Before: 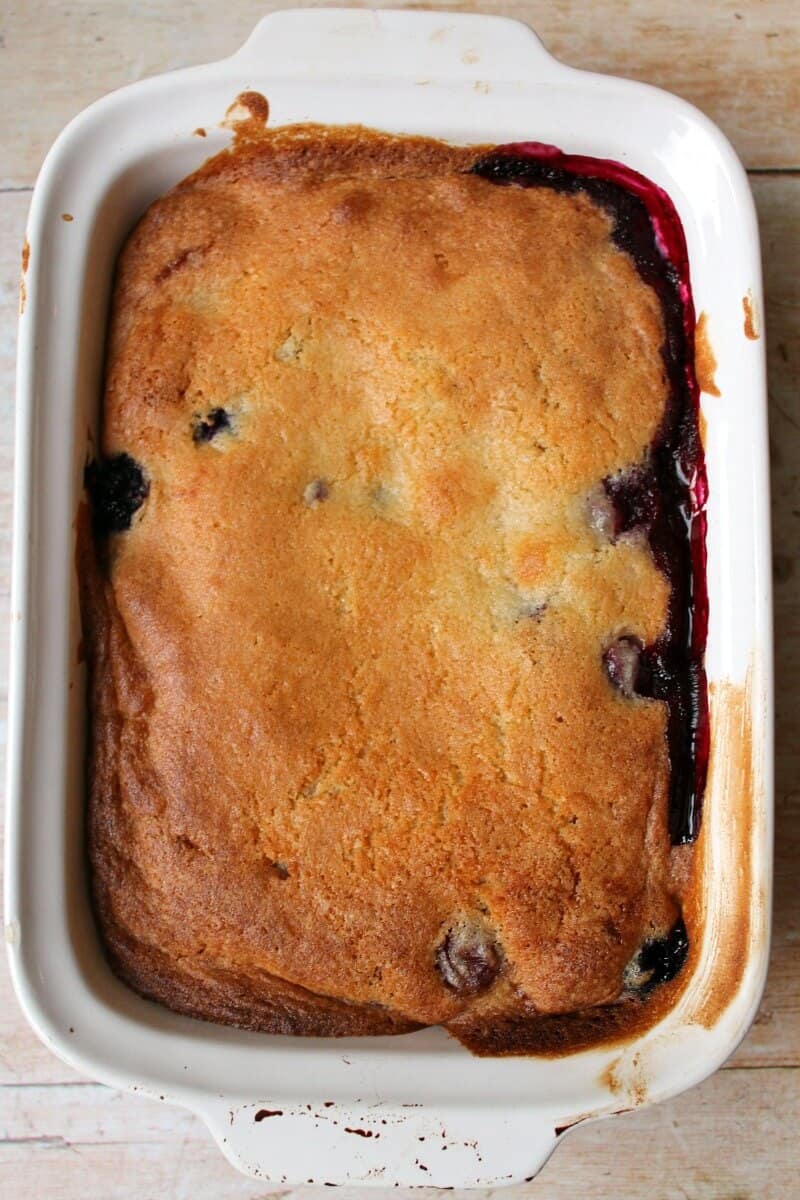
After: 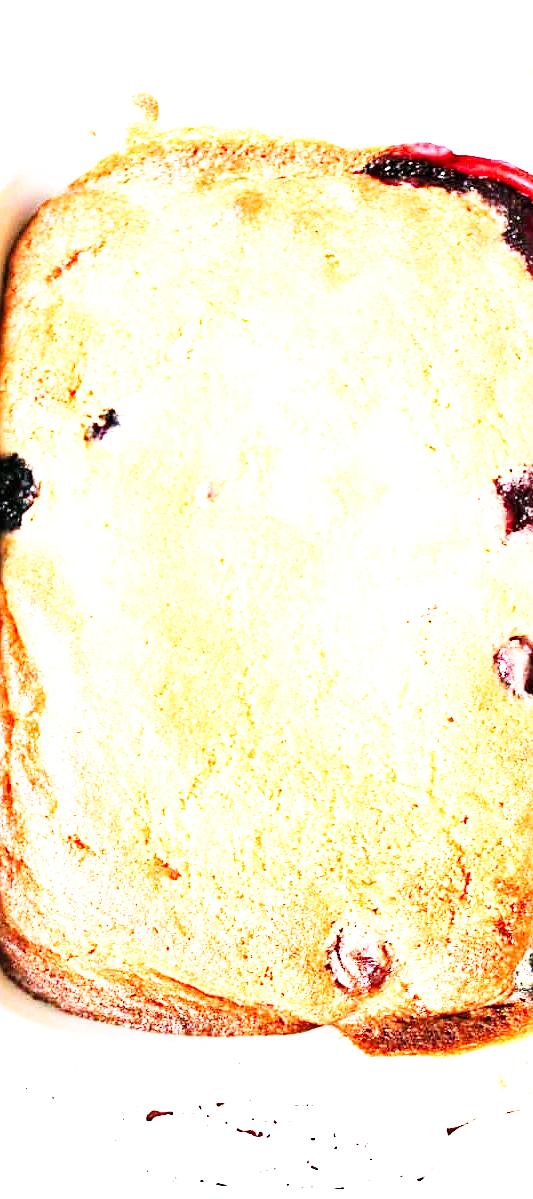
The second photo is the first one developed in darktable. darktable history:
levels: mode automatic, levels [0.129, 0.519, 0.867]
crop and rotate: left 13.63%, right 19.728%
exposure: exposure 1.999 EV, compensate highlight preservation false
color calibration: illuminant as shot in camera, x 0.358, y 0.373, temperature 4628.91 K
sharpen: on, module defaults
base curve: curves: ch0 [(0, 0) (0.007, 0.004) (0.027, 0.03) (0.046, 0.07) (0.207, 0.54) (0.442, 0.872) (0.673, 0.972) (1, 1)], preserve colors none
tone equalizer: -8 EV -0.382 EV, -7 EV -0.419 EV, -6 EV -0.345 EV, -5 EV -0.208 EV, -3 EV 0.2 EV, -2 EV 0.305 EV, -1 EV 0.401 EV, +0 EV 0.398 EV
